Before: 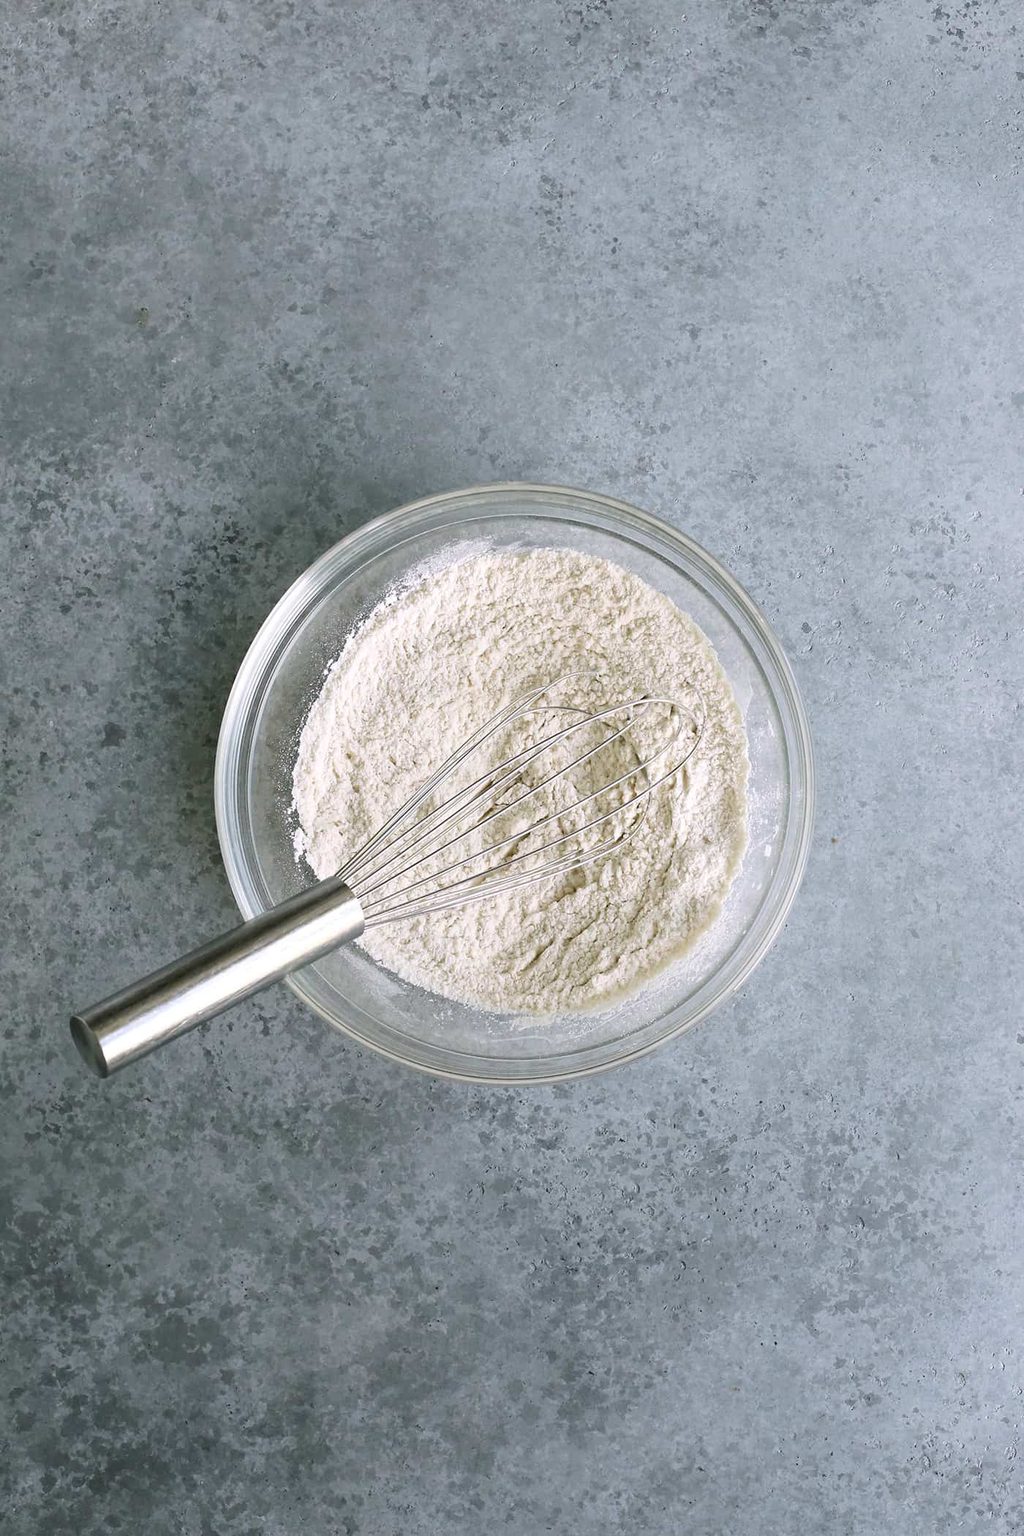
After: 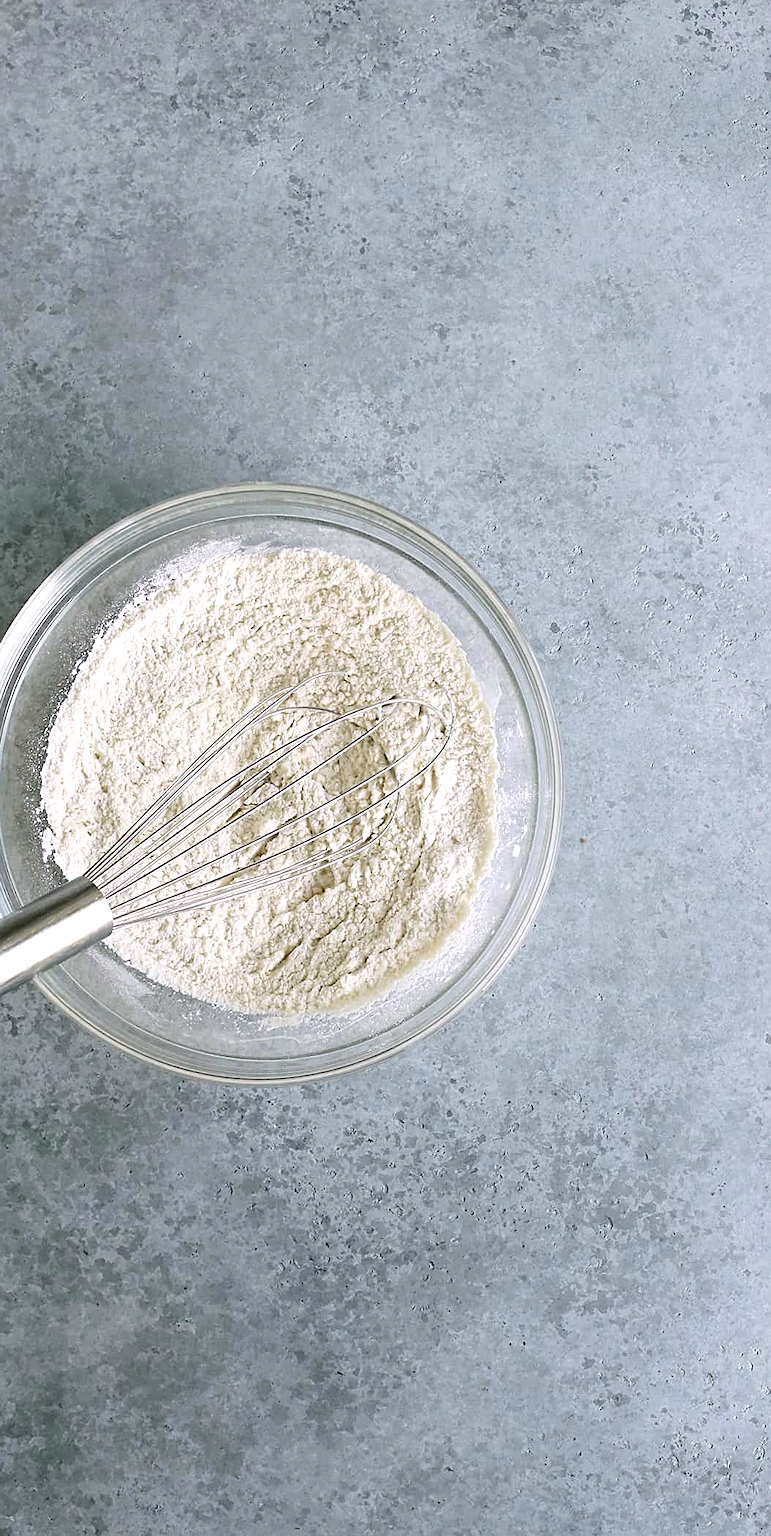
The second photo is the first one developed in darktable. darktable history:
crop and rotate: left 24.616%
sharpen: on, module defaults
exposure: exposure 0.217 EV, compensate highlight preservation false
